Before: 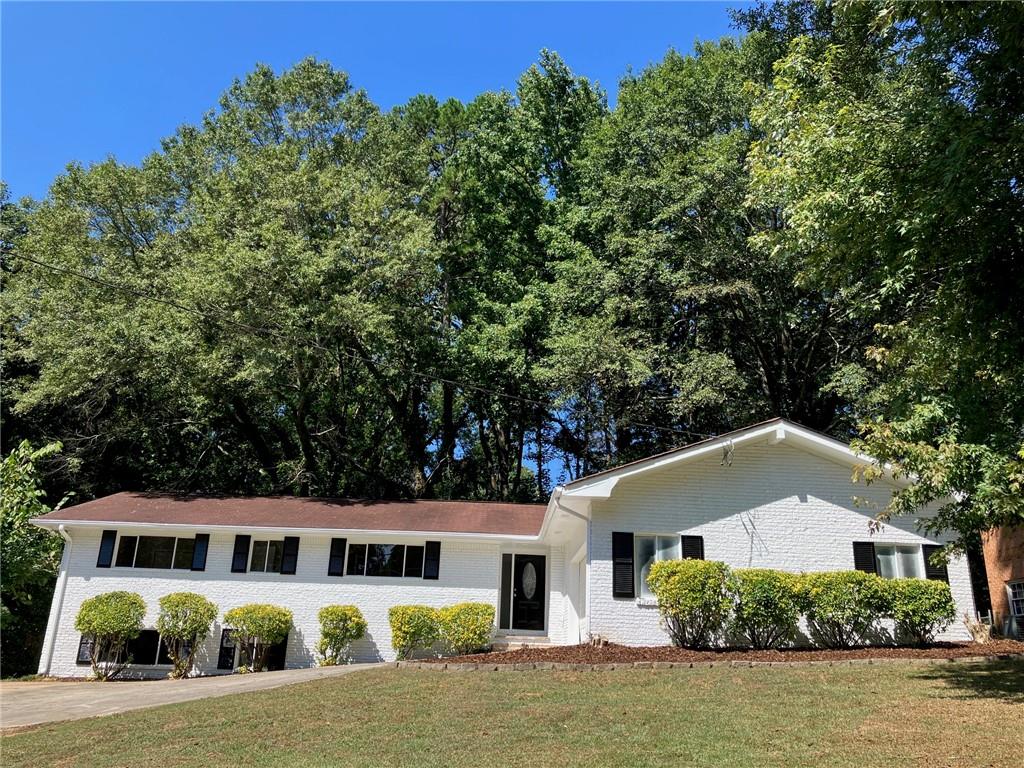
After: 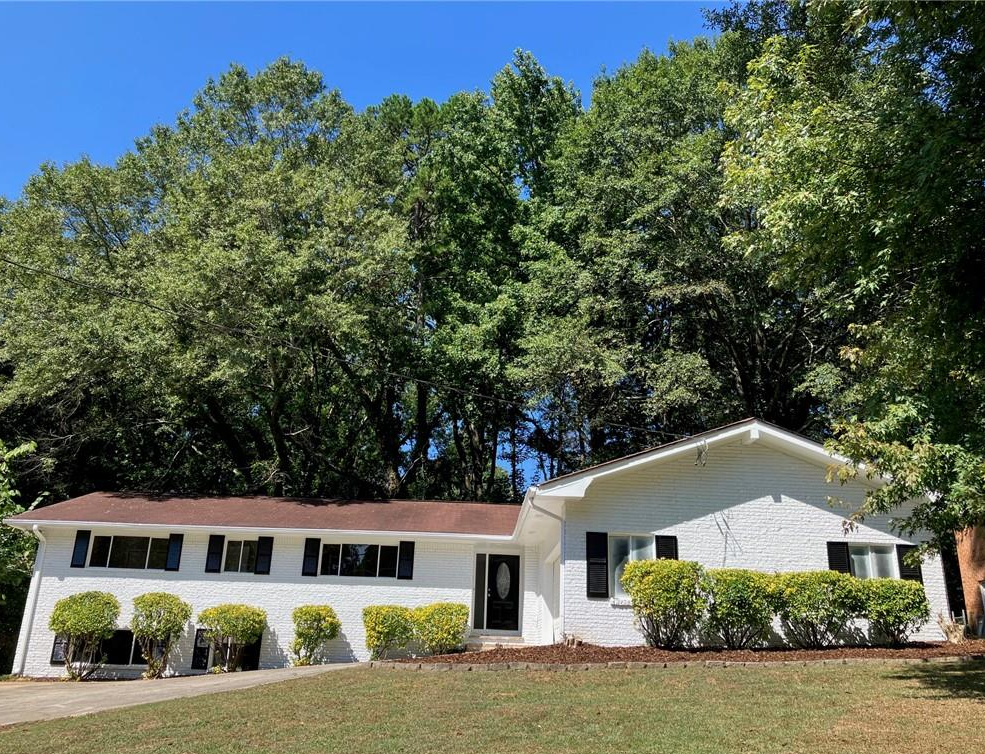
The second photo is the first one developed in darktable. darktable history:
crop and rotate: left 2.584%, right 1.176%, bottom 1.812%
